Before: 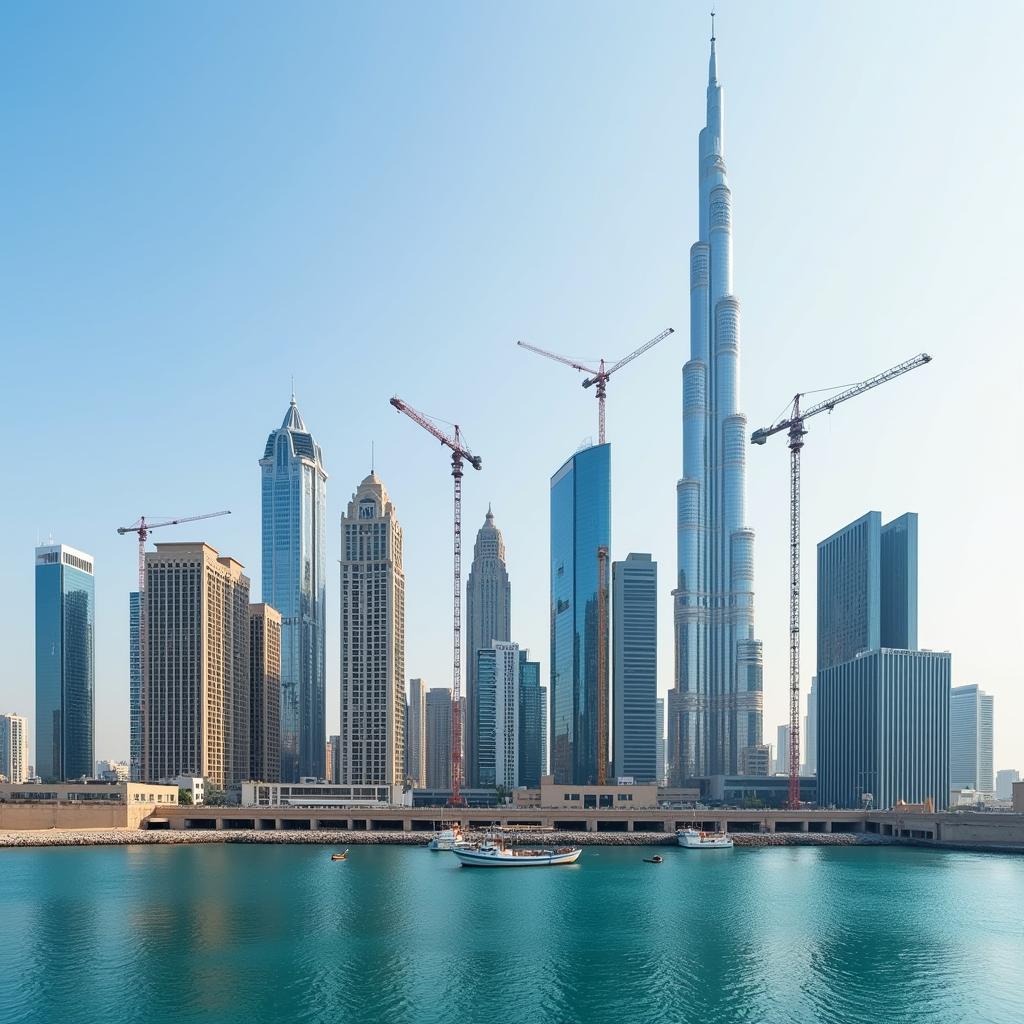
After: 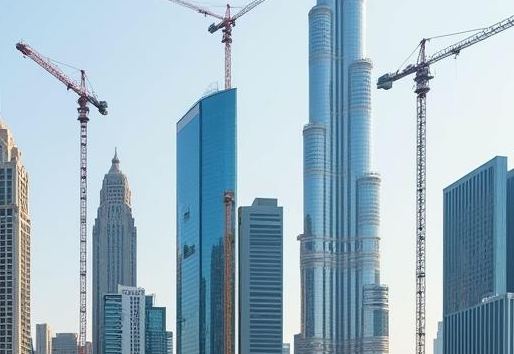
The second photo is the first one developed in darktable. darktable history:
tone equalizer: on, module defaults
crop: left 36.607%, top 34.735%, right 13.146%, bottom 30.611%
